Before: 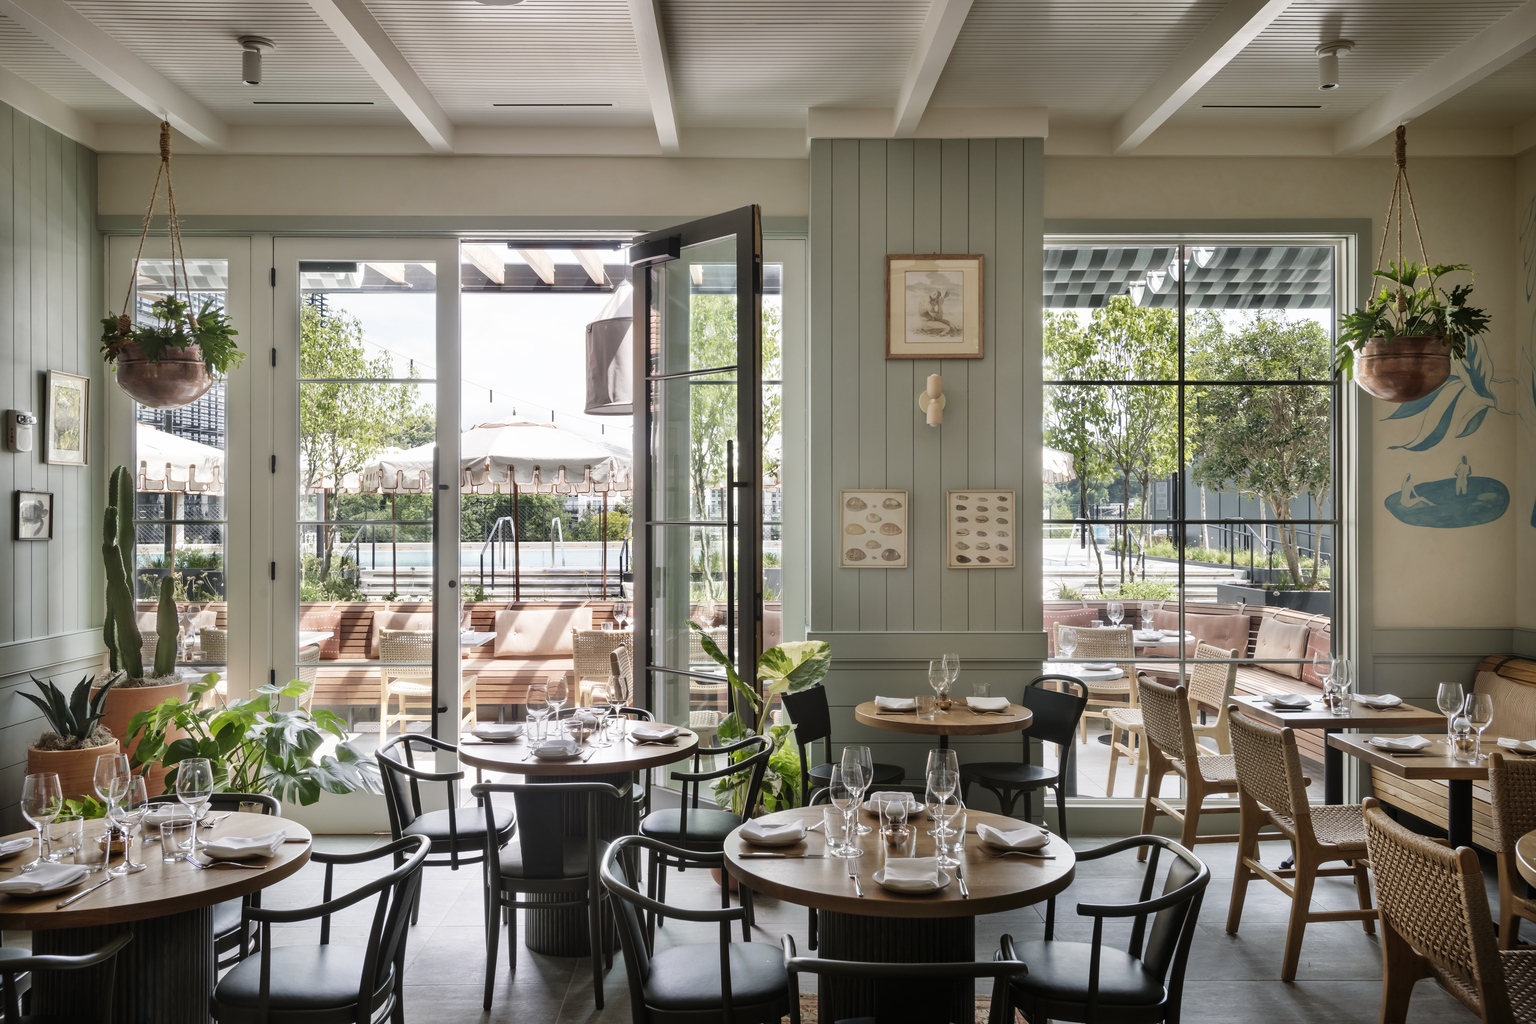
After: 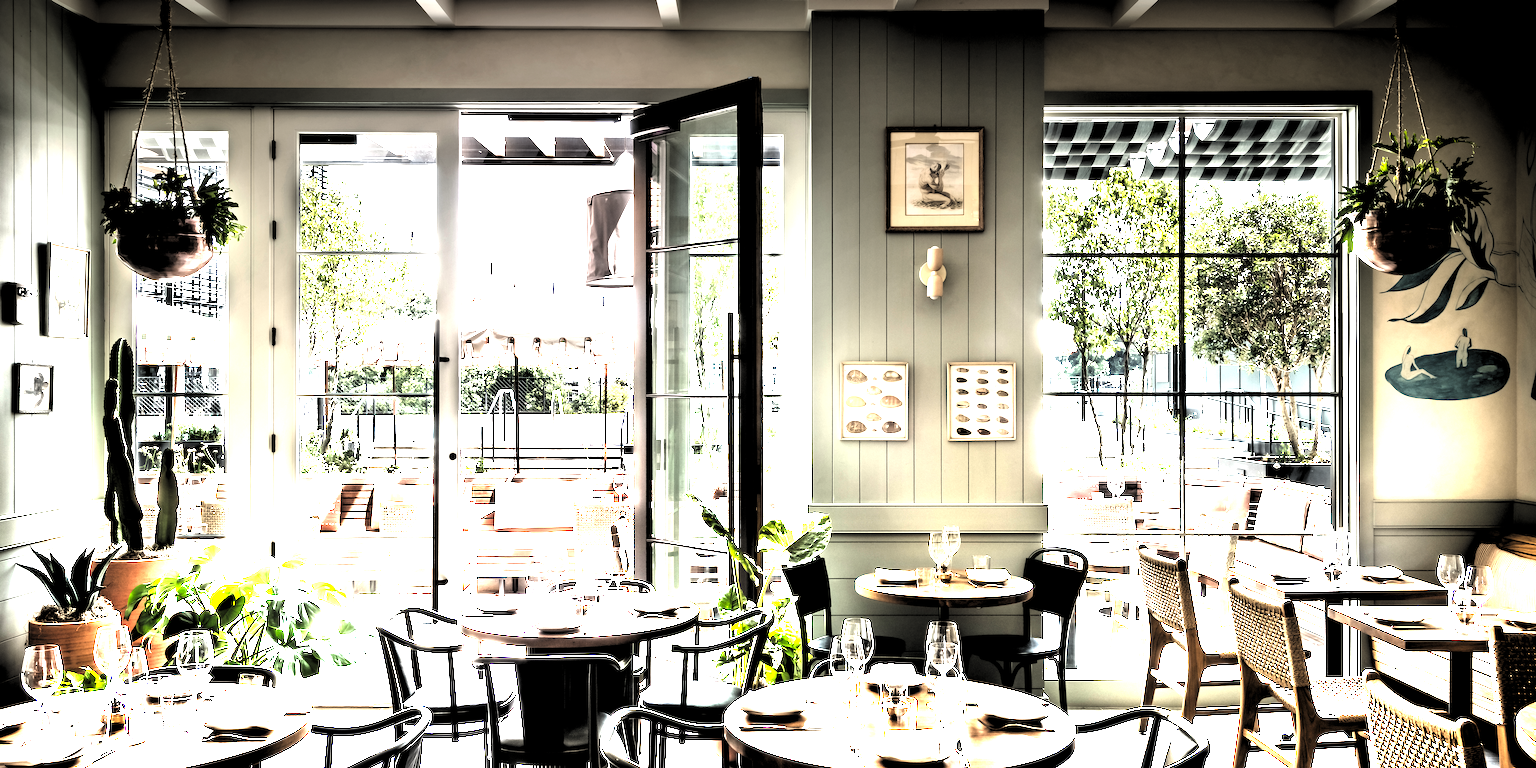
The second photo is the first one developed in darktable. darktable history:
graduated density: density -3.9 EV
crop and rotate: top 12.5%, bottom 12.5%
exposure: black level correction 0, exposure 0.7 EV, compensate exposure bias true, compensate highlight preservation false
levels: levels [0.514, 0.759, 1]
color correction: highlights b* 3
tone equalizer: on, module defaults
